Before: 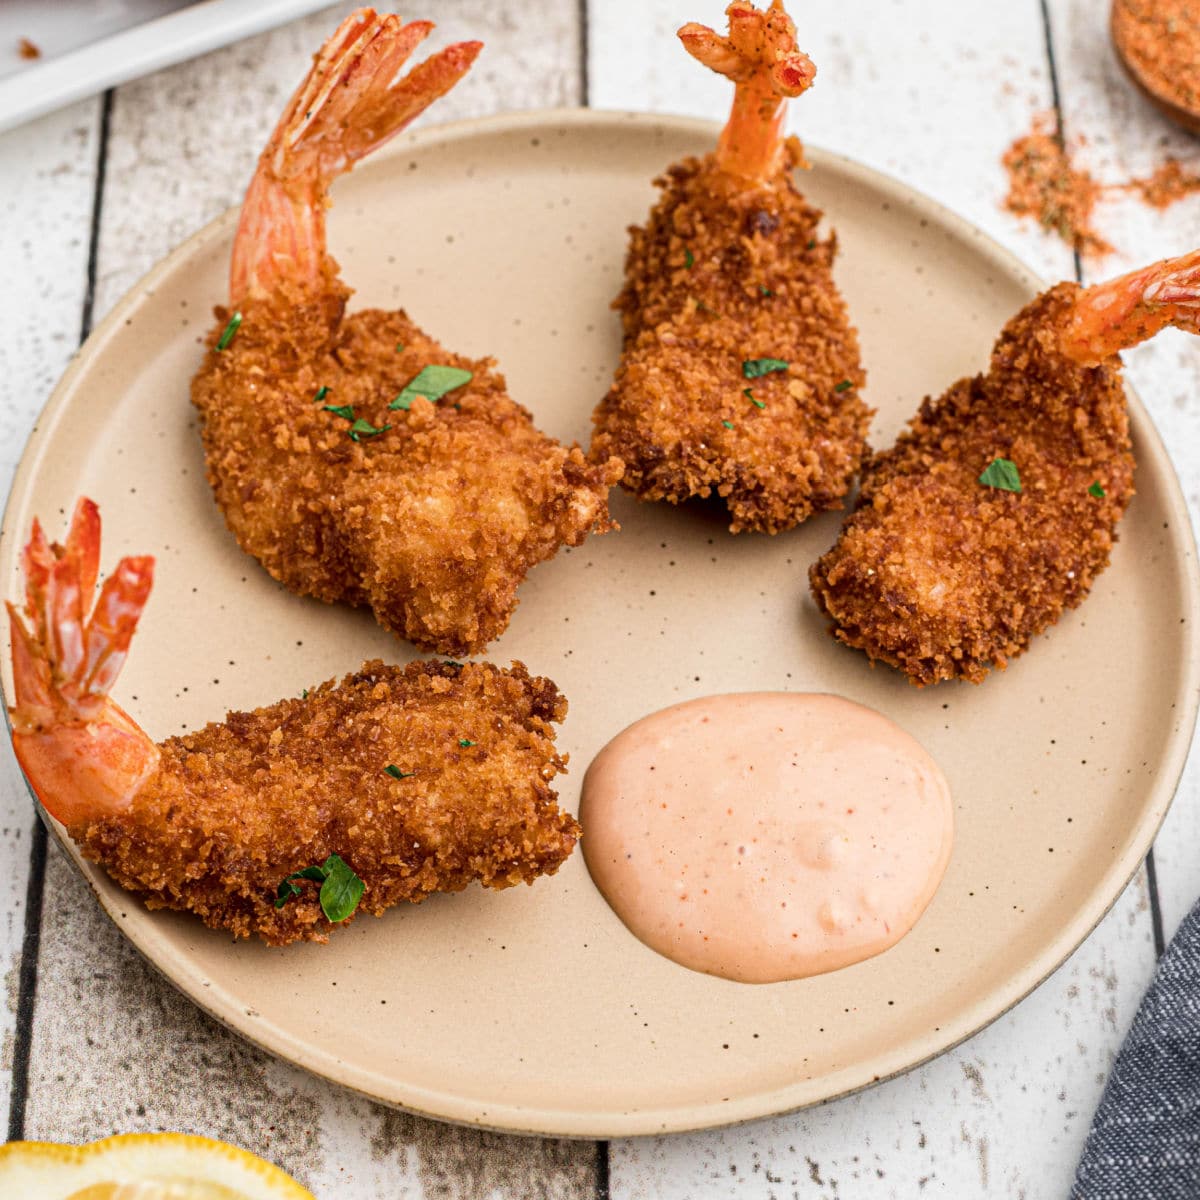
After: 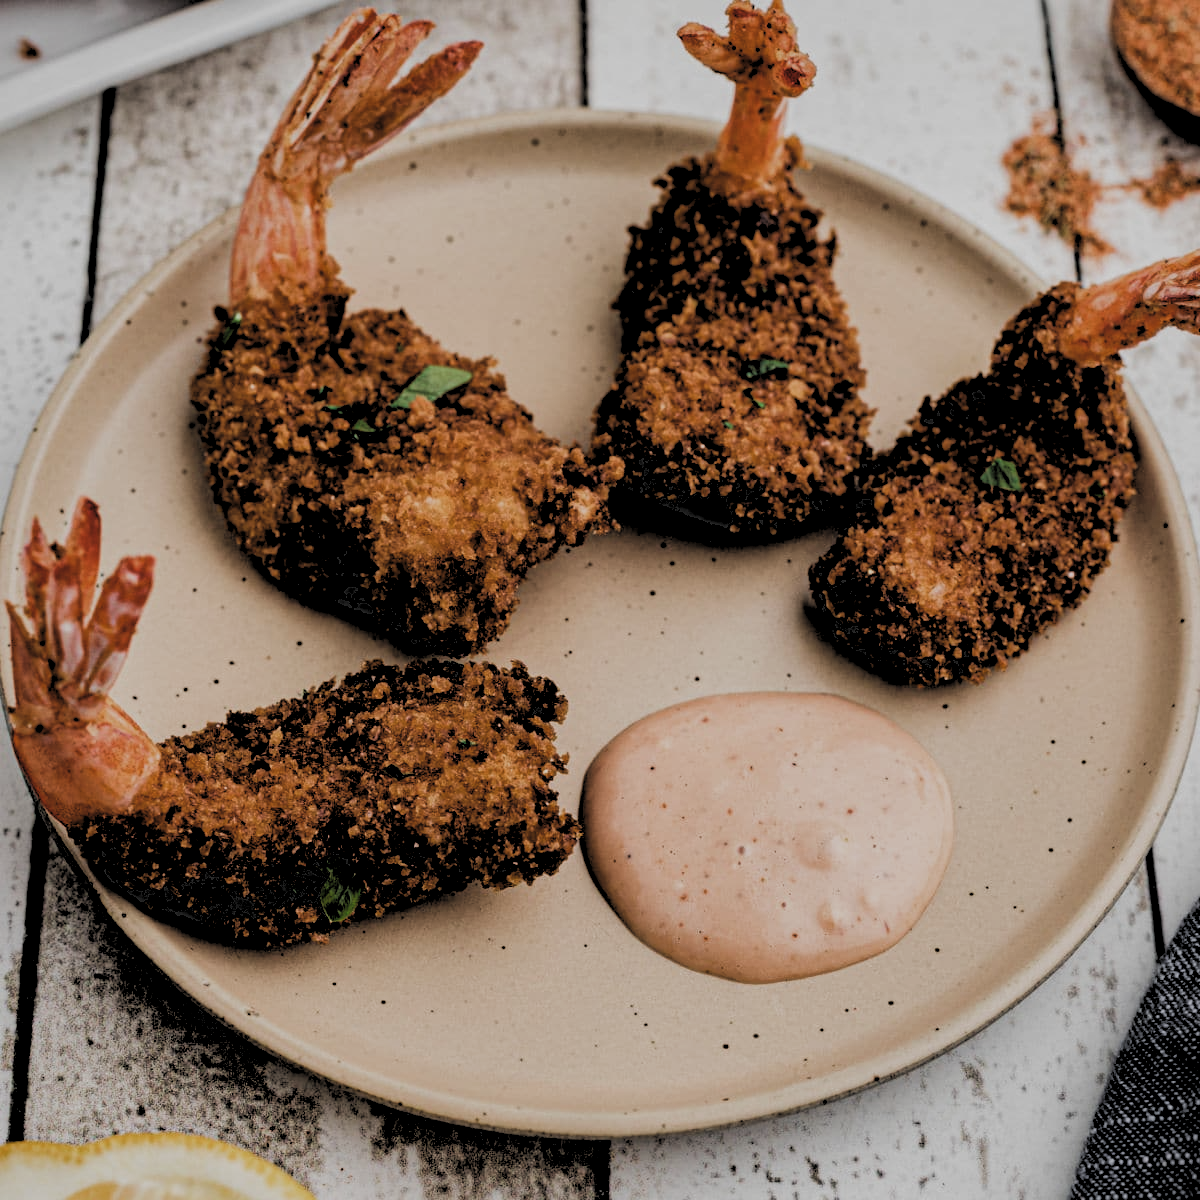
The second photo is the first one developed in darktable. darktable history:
levels: levels [0.182, 0.542, 0.902]
exposure: black level correction 0.009, exposure -0.669 EV, compensate highlight preservation false
filmic rgb: black relative exposure -5.11 EV, white relative exposure 3.96 EV, hardness 2.9, contrast 1.299, highlights saturation mix -28.92%, add noise in highlights 0.002, preserve chrominance luminance Y, color science v3 (2019), use custom middle-gray values true, contrast in highlights soft
shadows and highlights: on, module defaults
